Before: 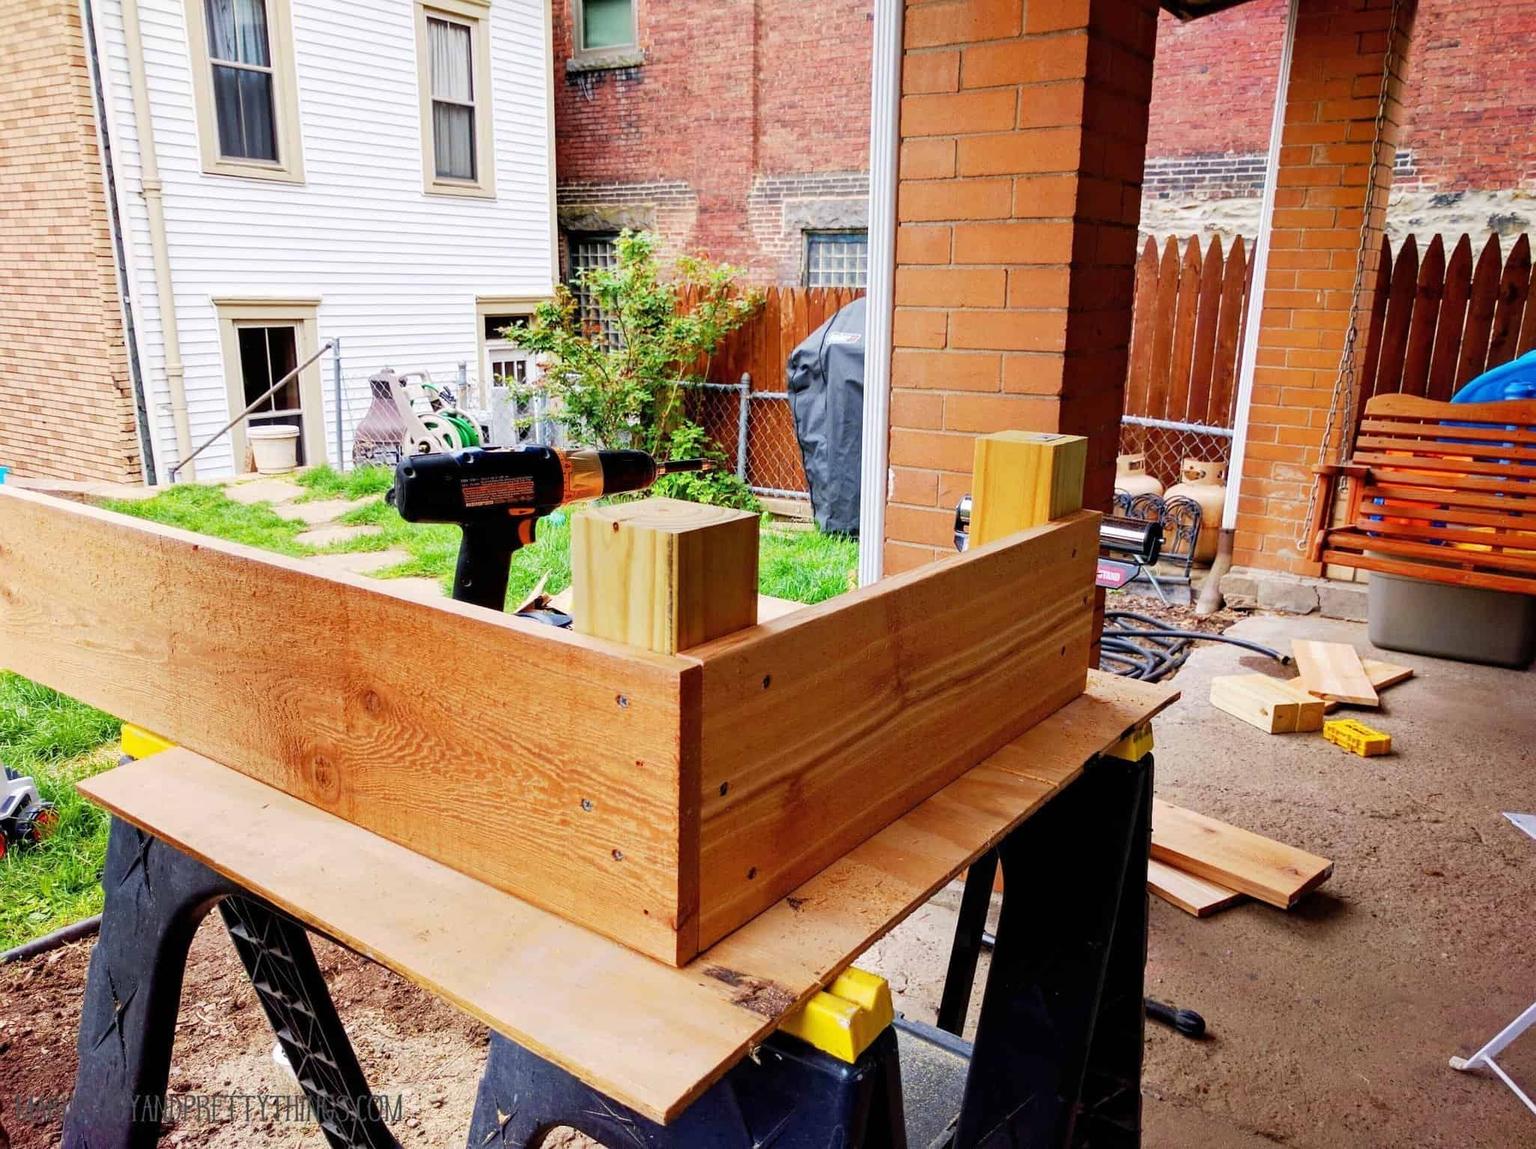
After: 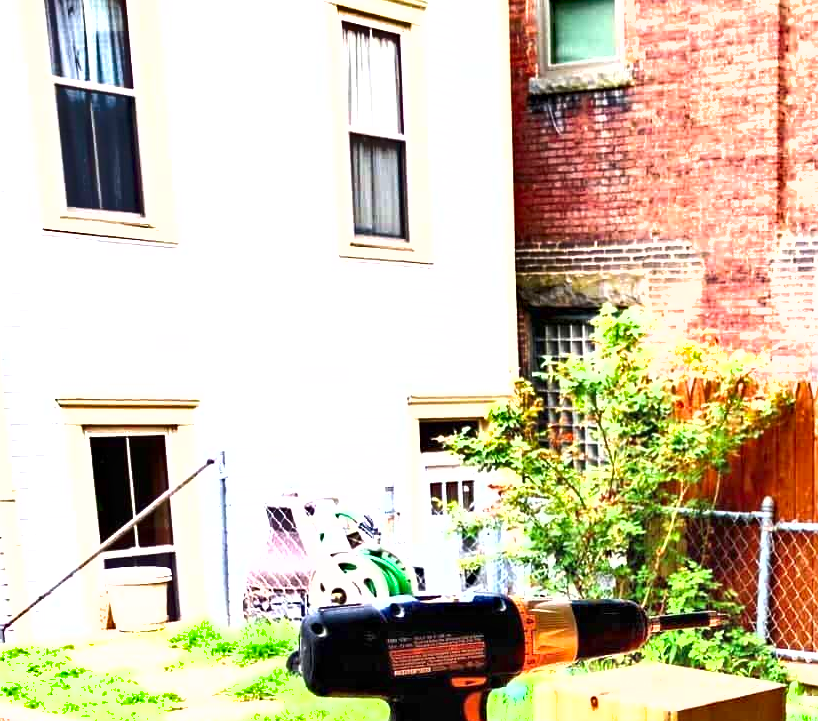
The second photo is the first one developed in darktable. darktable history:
haze removal: compatibility mode true, adaptive false
shadows and highlights: low approximation 0.01, soften with gaussian
exposure: black level correction 0, exposure 1.199 EV, compensate highlight preservation false
crop and rotate: left 11.141%, top 0.068%, right 48.927%, bottom 52.897%
